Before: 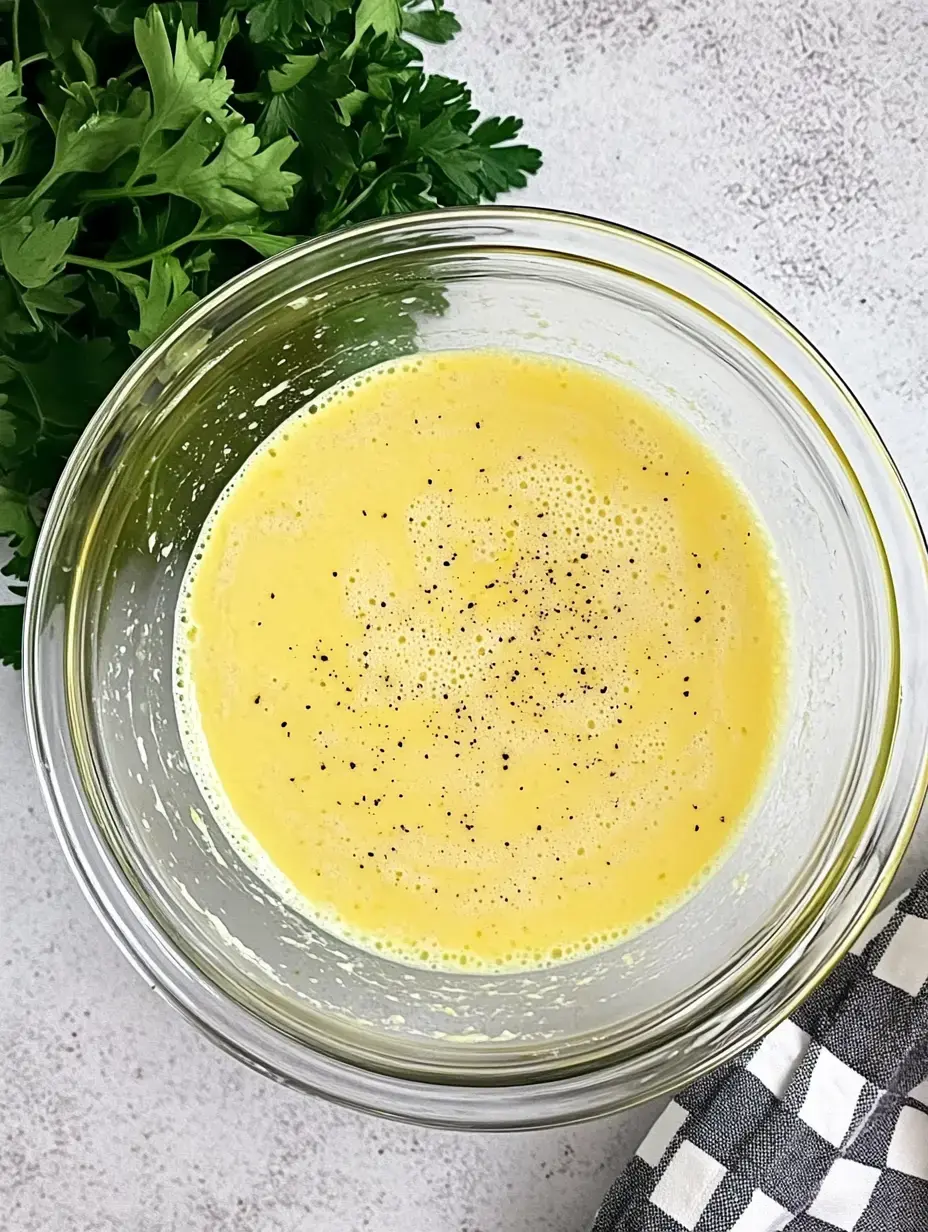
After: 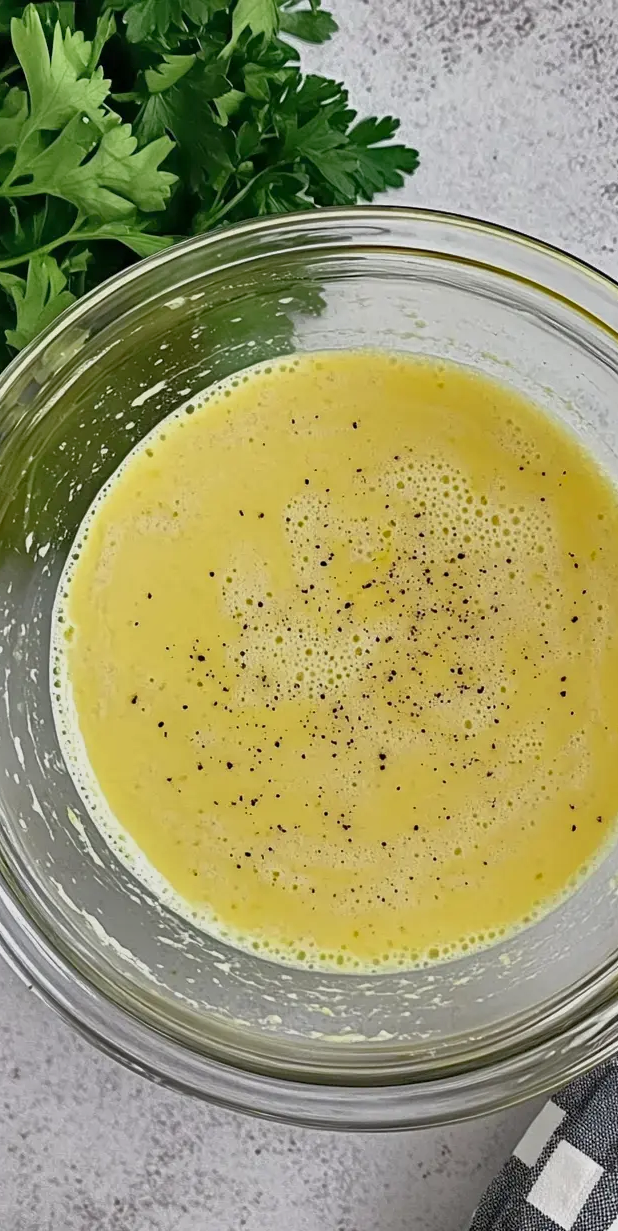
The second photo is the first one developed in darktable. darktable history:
tone equalizer: -8 EV 0.279 EV, -7 EV 0.382 EV, -6 EV 0.409 EV, -5 EV 0.278 EV, -3 EV -0.277 EV, -2 EV -0.426 EV, -1 EV -0.411 EV, +0 EV -0.281 EV, edges refinement/feathering 500, mask exposure compensation -1.26 EV, preserve details no
crop and rotate: left 13.345%, right 20.052%
shadows and highlights: soften with gaussian
